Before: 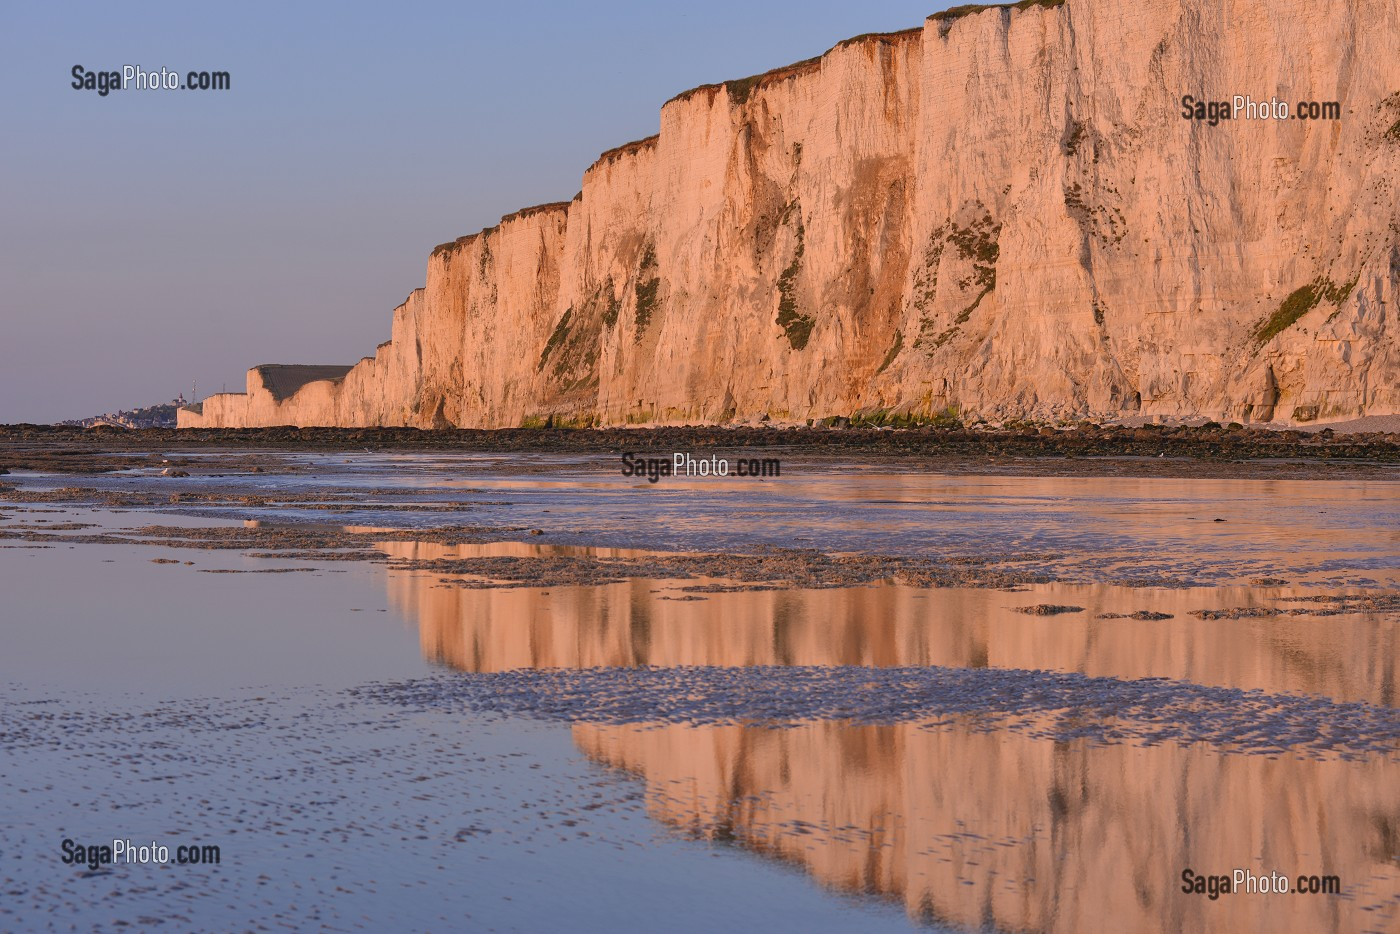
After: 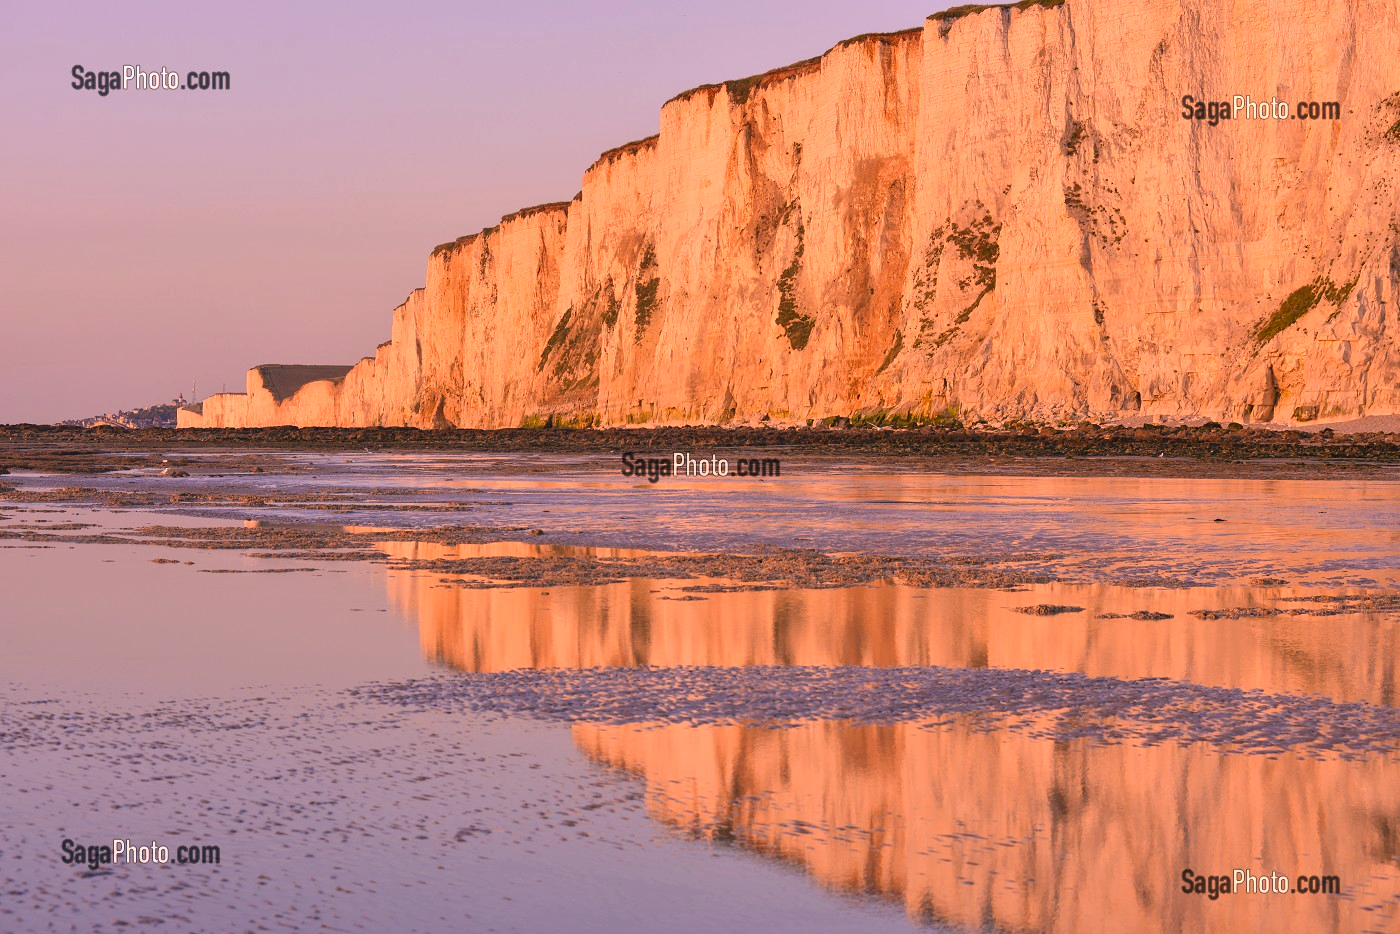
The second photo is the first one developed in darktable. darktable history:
exposure: exposure 0.517 EV, compensate highlight preservation false
color correction: highlights a* 20.93, highlights b* 19.49
